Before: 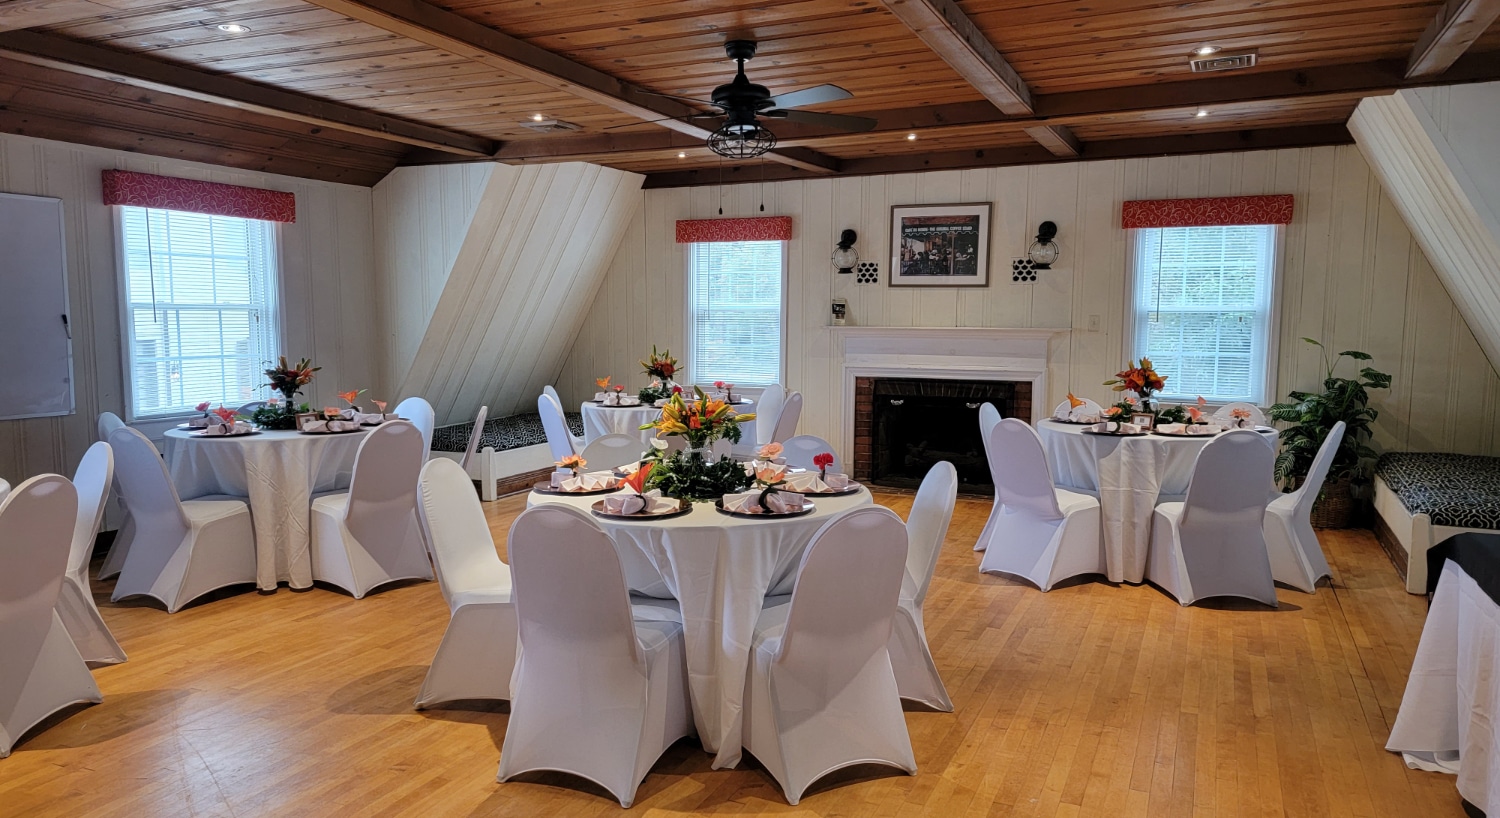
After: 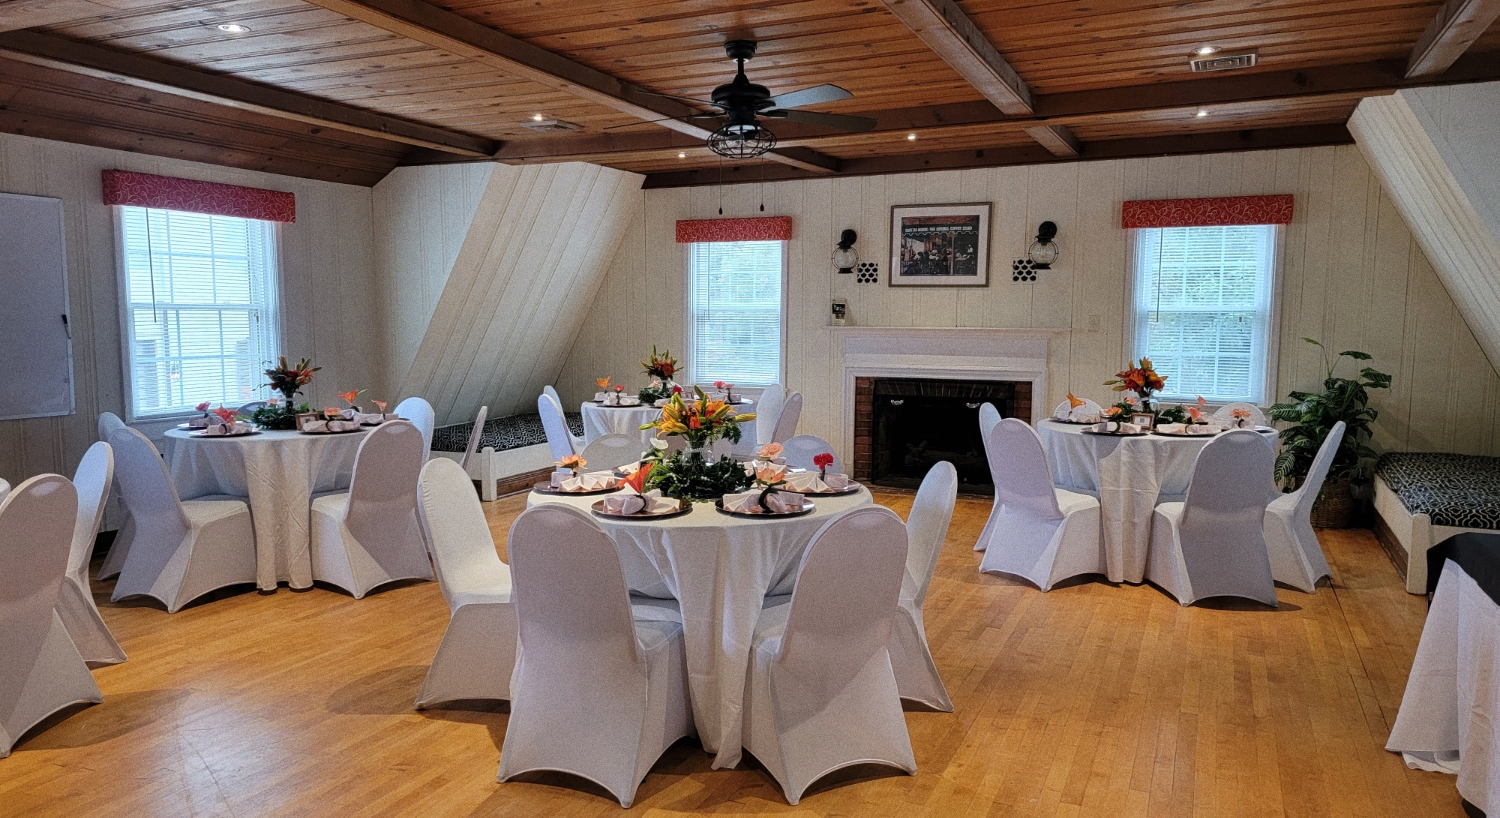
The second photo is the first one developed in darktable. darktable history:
exposure: black level correction 0, compensate exposure bias true, compensate highlight preservation false
grain: coarseness 7.08 ISO, strength 21.67%, mid-tones bias 59.58%
tone equalizer: on, module defaults
